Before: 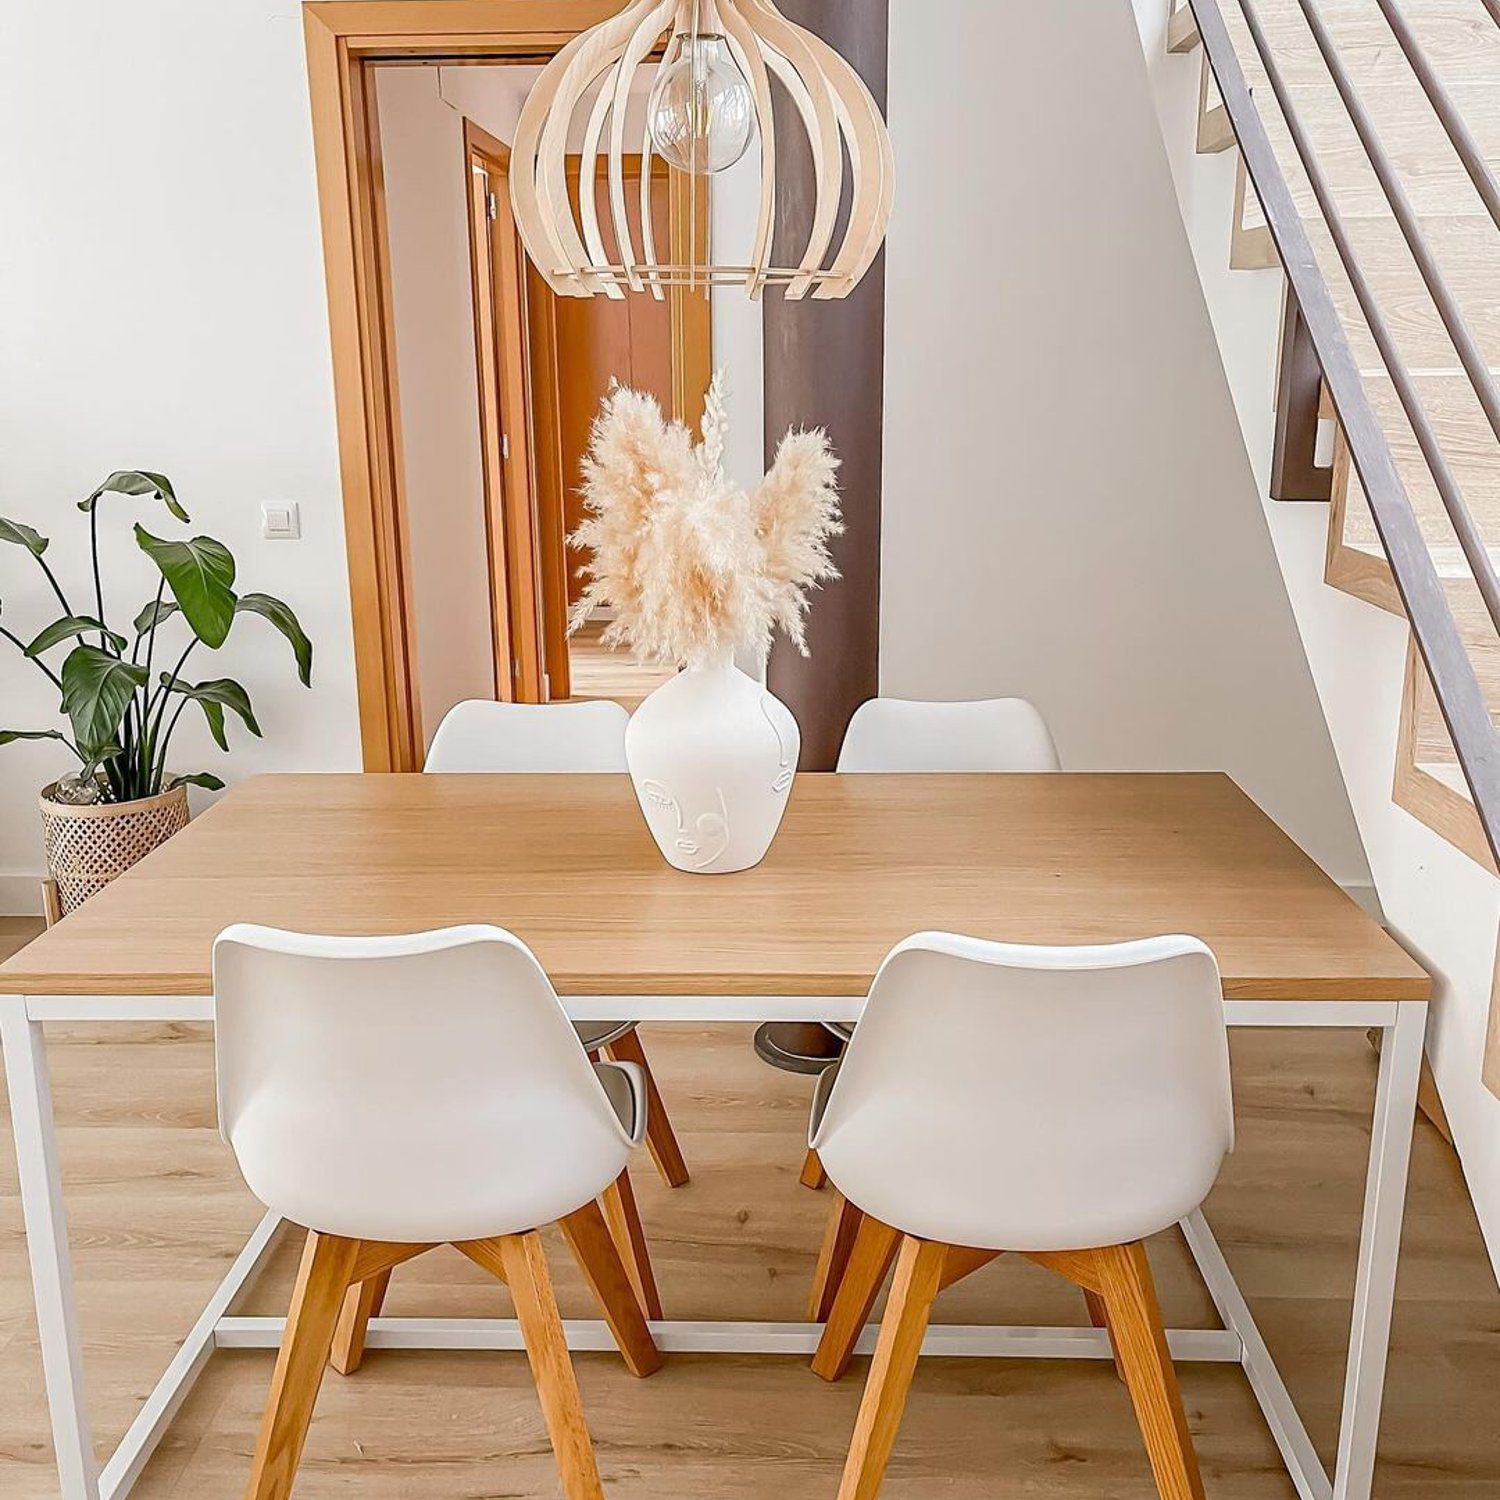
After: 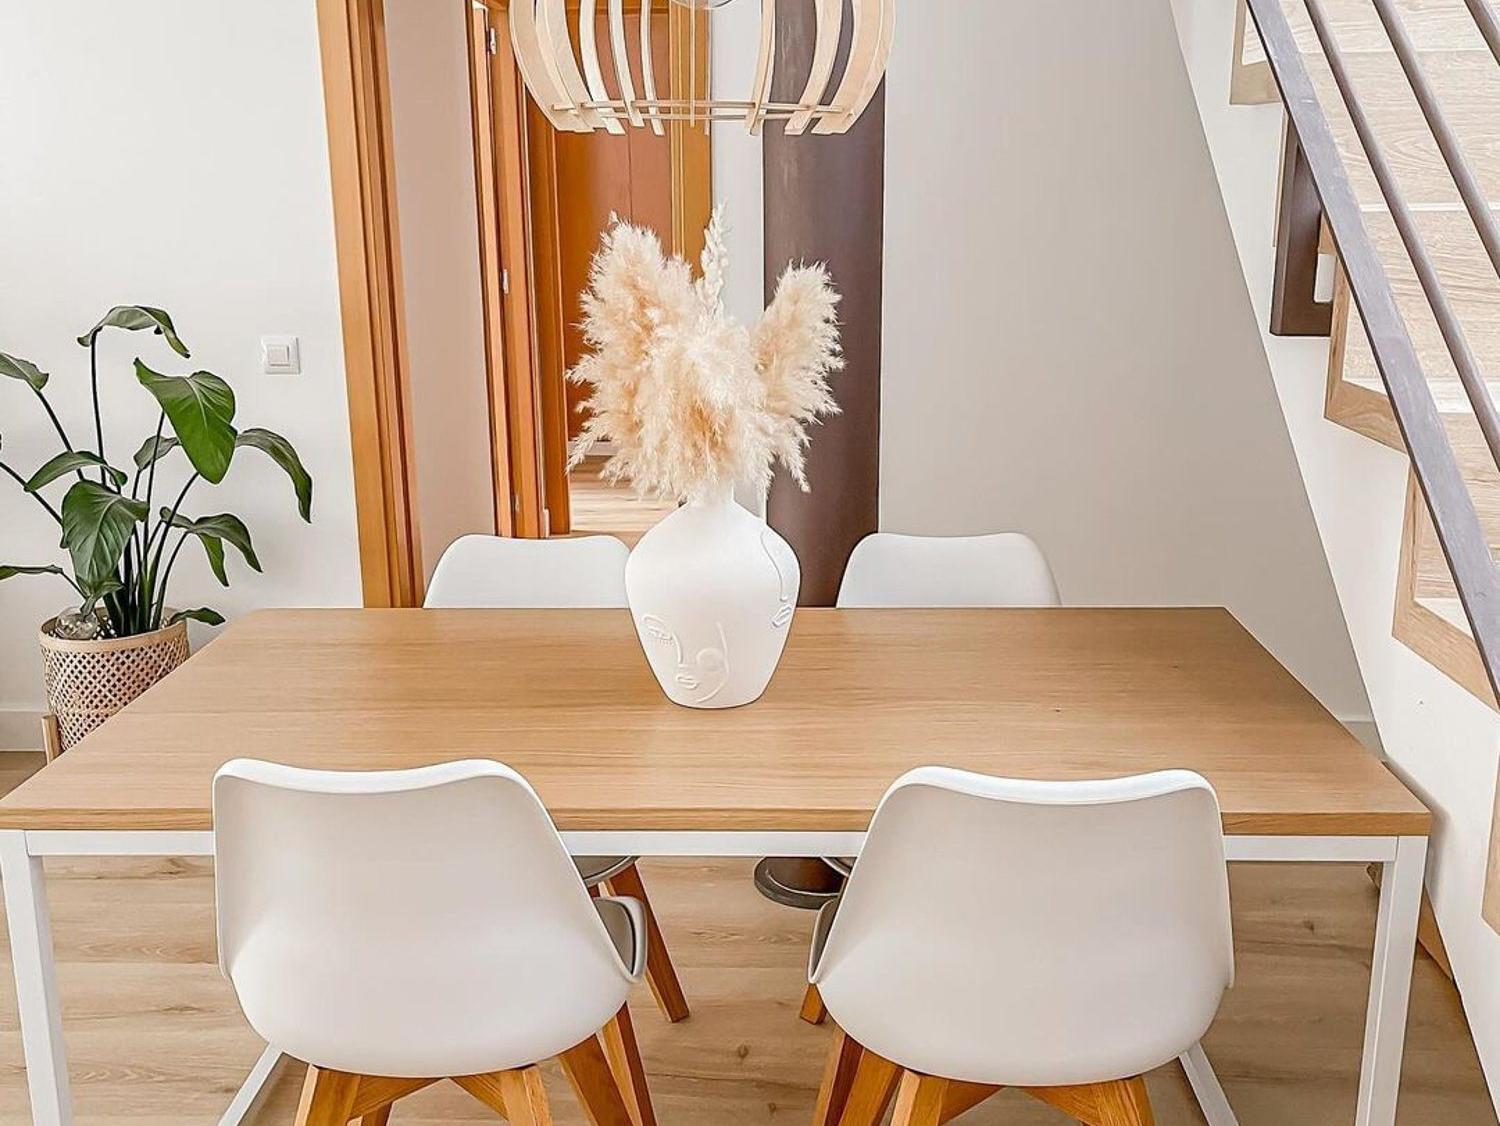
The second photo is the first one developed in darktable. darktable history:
crop: top 11.009%, bottom 13.893%
